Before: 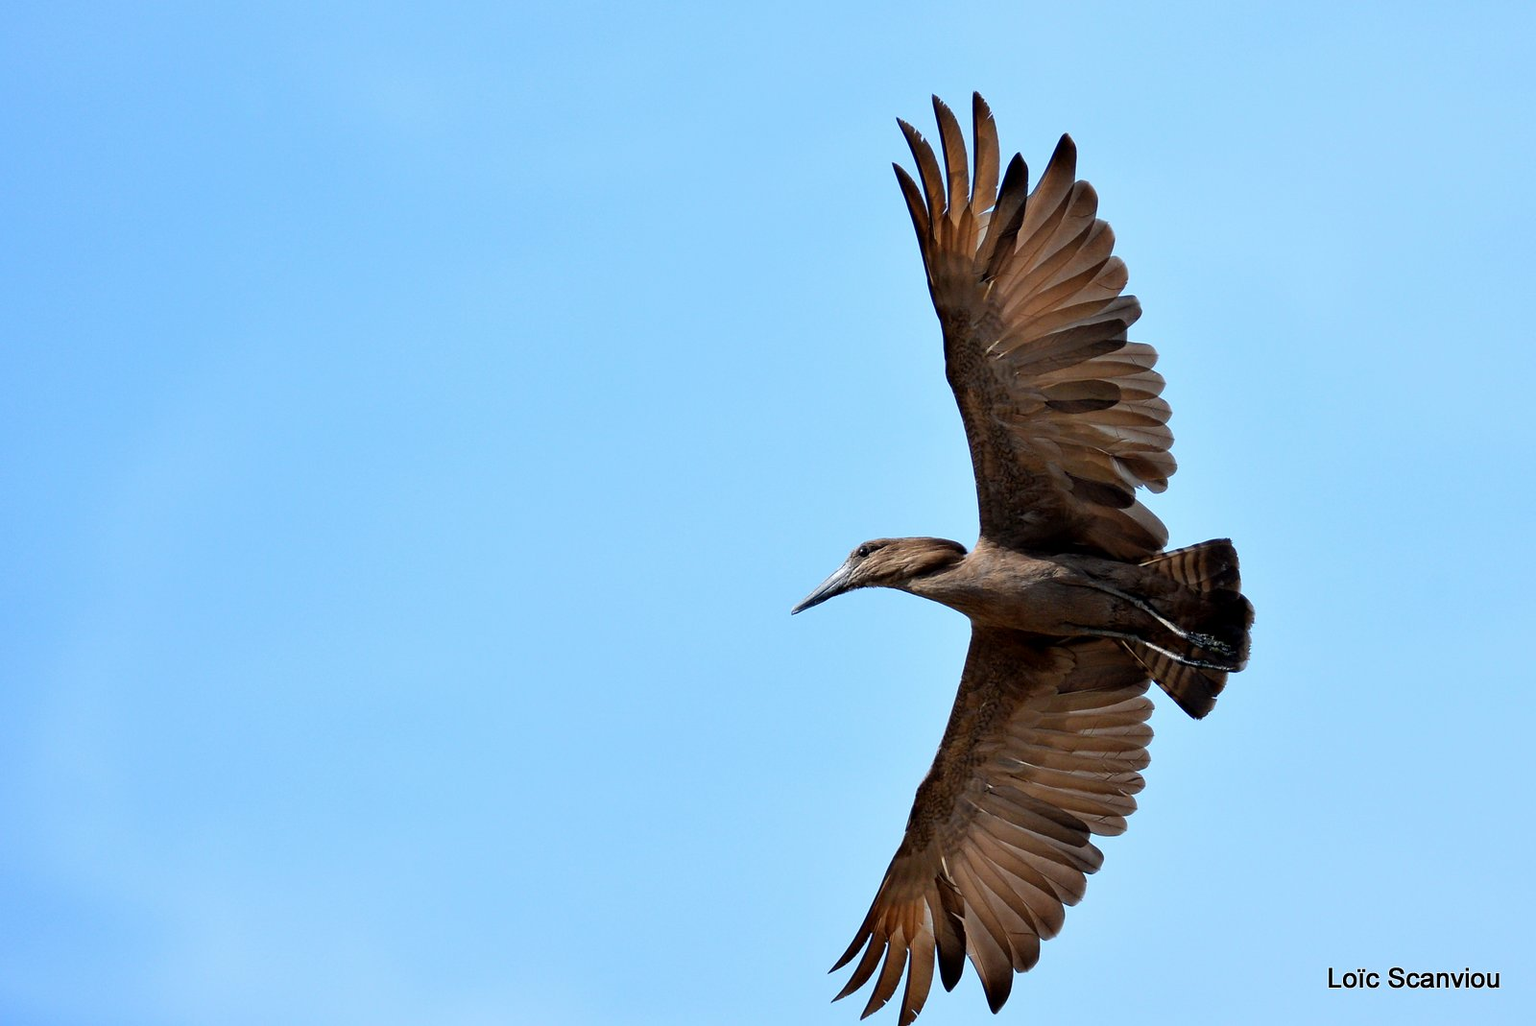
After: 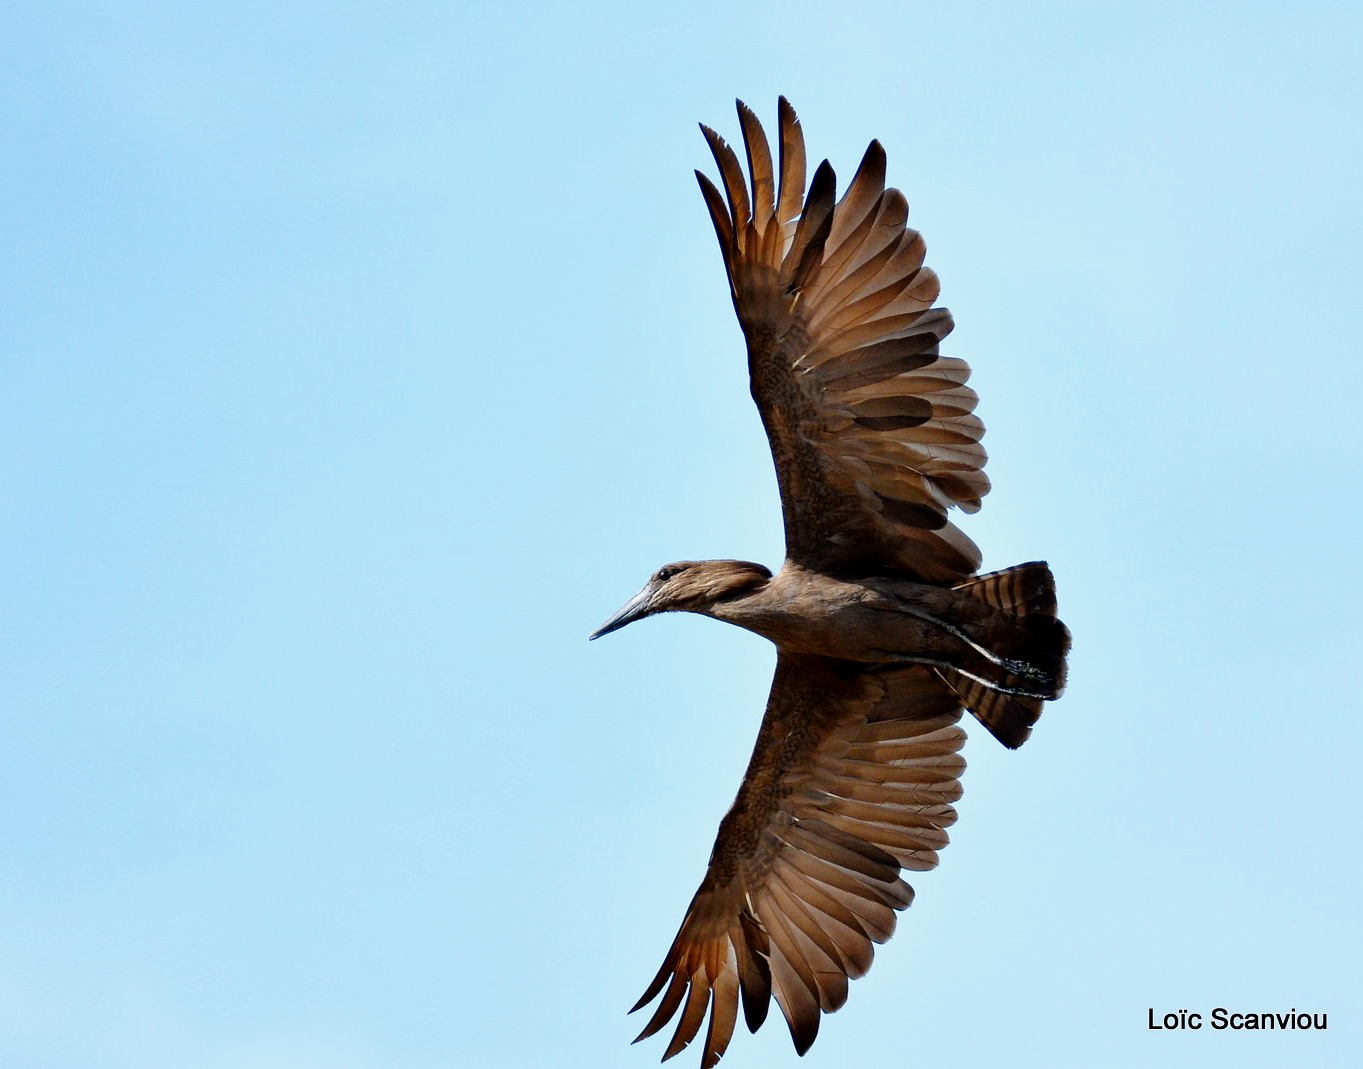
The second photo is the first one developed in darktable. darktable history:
tone curve: curves: ch0 [(0, 0) (0.091, 0.077) (0.389, 0.458) (0.745, 0.82) (0.844, 0.908) (0.909, 0.942) (1, 0.973)]; ch1 [(0, 0) (0.437, 0.404) (0.5, 0.5) (0.529, 0.55) (0.58, 0.6) (0.616, 0.649) (1, 1)]; ch2 [(0, 0) (0.442, 0.415) (0.5, 0.5) (0.535, 0.557) (0.585, 0.62) (1, 1)], preserve colors none
crop and rotate: left 14.794%
contrast brightness saturation: contrast 0.03, brightness -0.045
